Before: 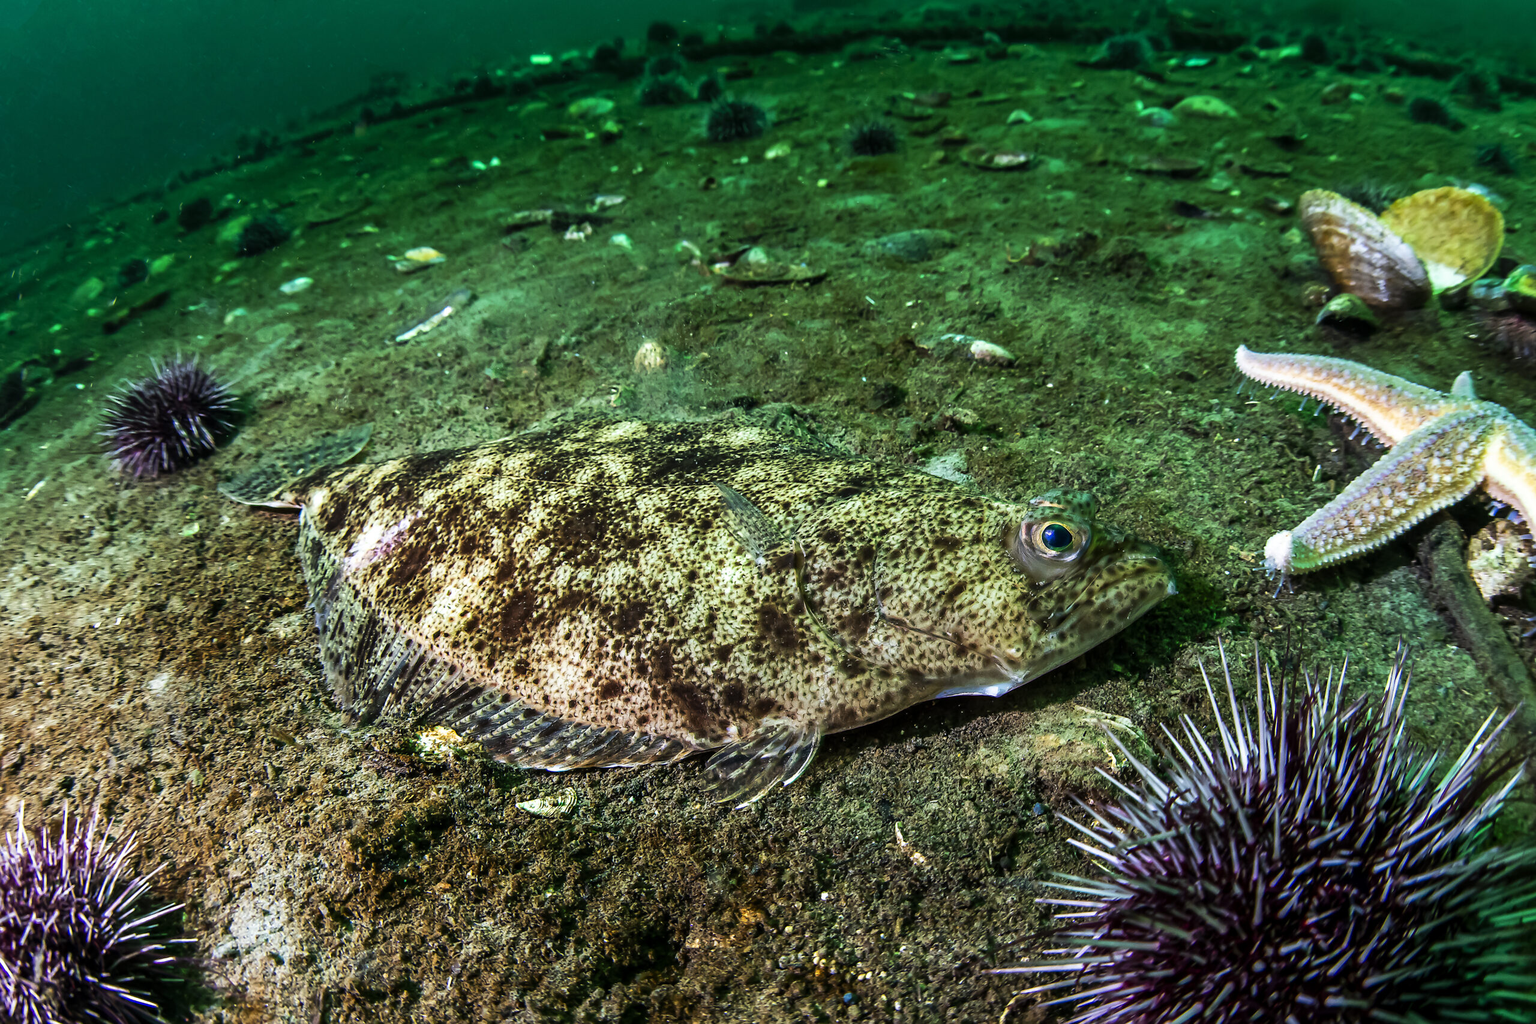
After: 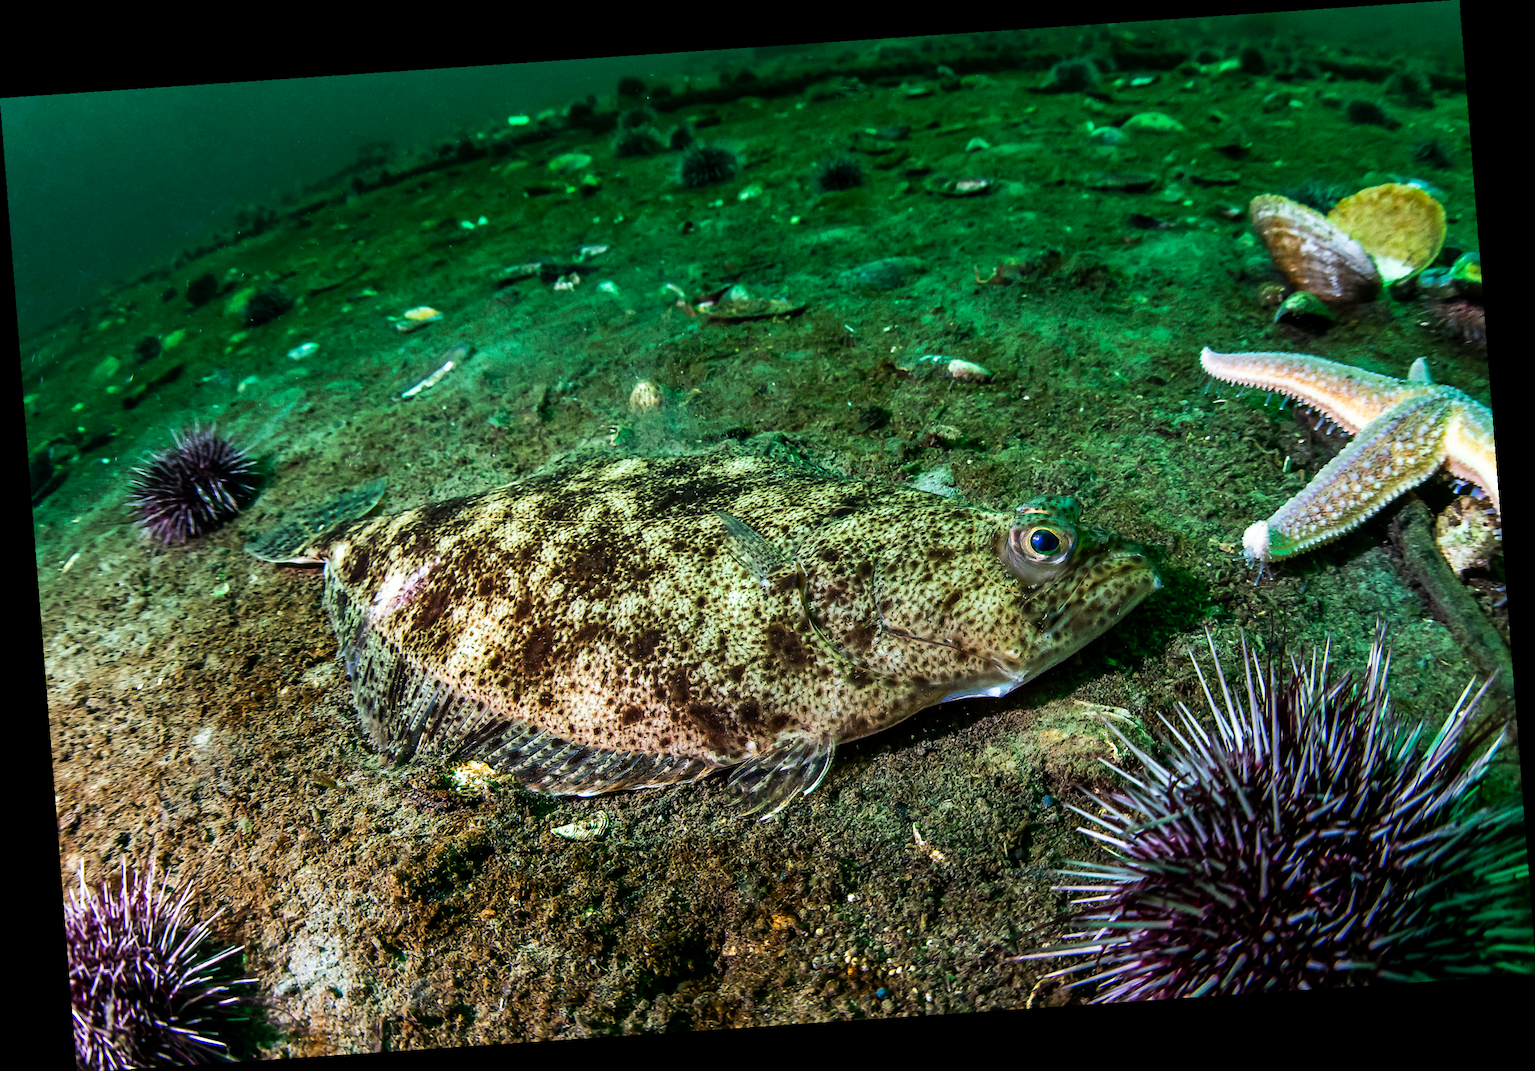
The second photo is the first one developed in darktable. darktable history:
grain: coarseness 0.09 ISO
rotate and perspective: rotation -4.2°, shear 0.006, automatic cropping off
